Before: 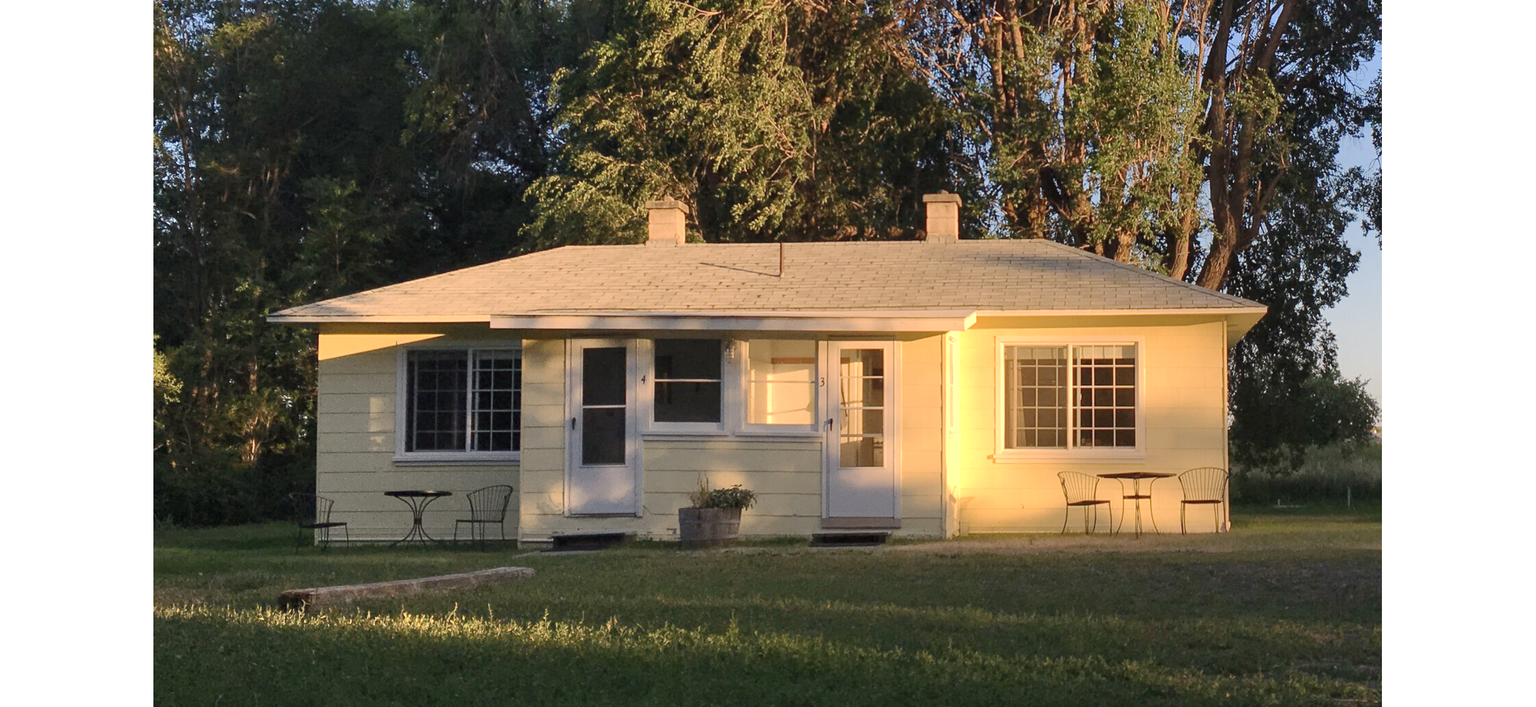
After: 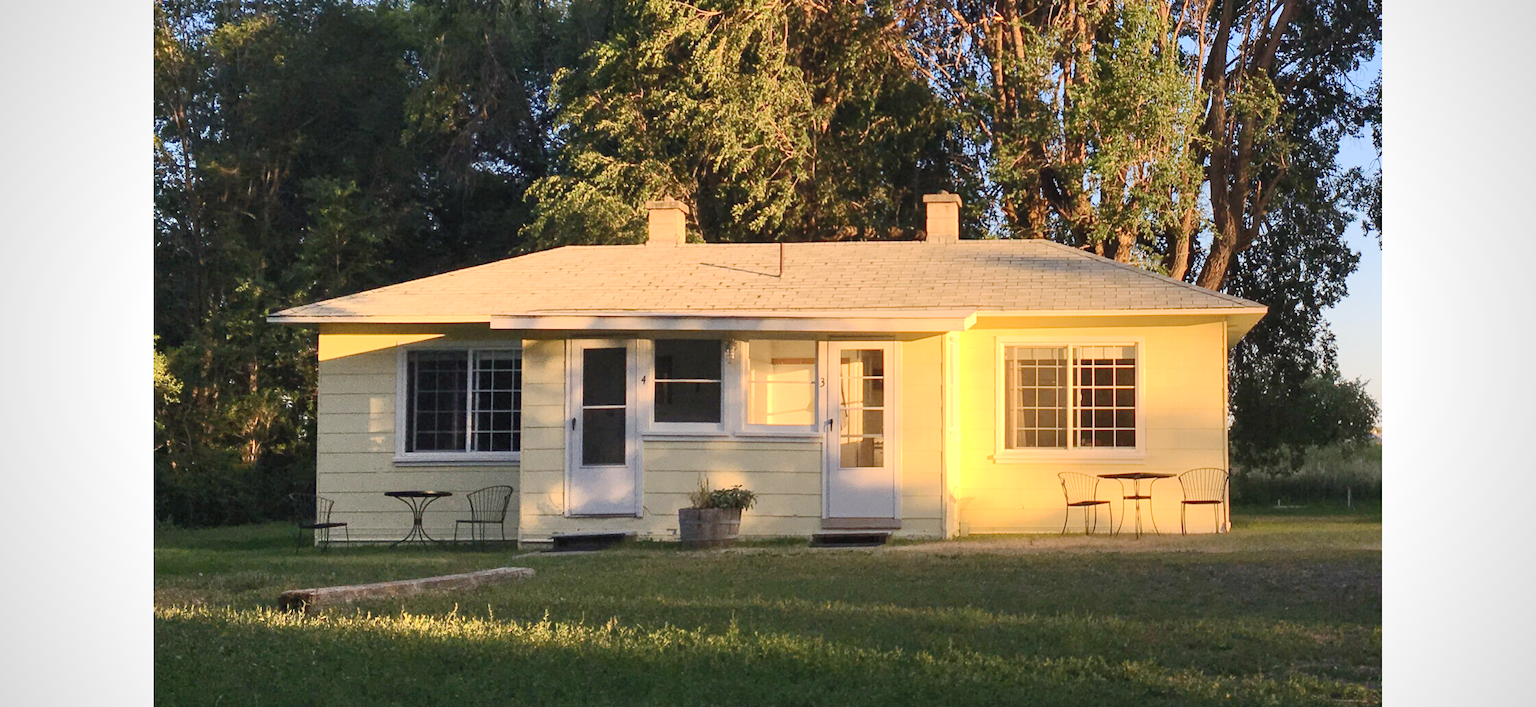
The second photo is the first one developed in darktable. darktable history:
vignetting: saturation 0.374, unbound false
contrast brightness saturation: contrast 0.2, brightness 0.166, saturation 0.22
